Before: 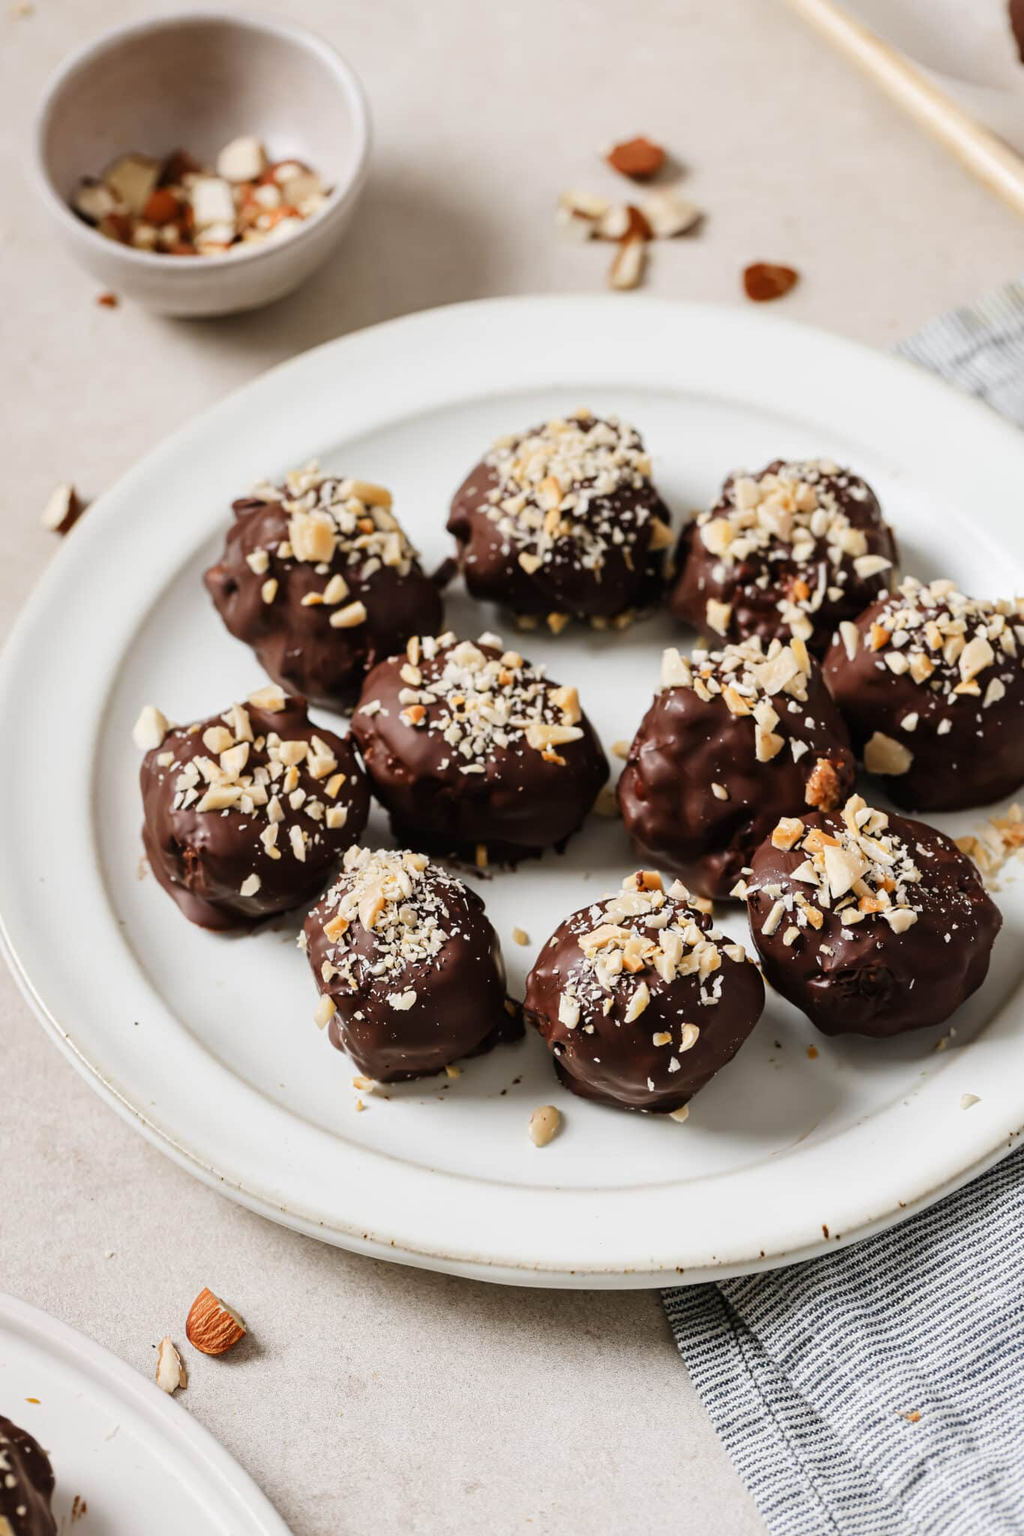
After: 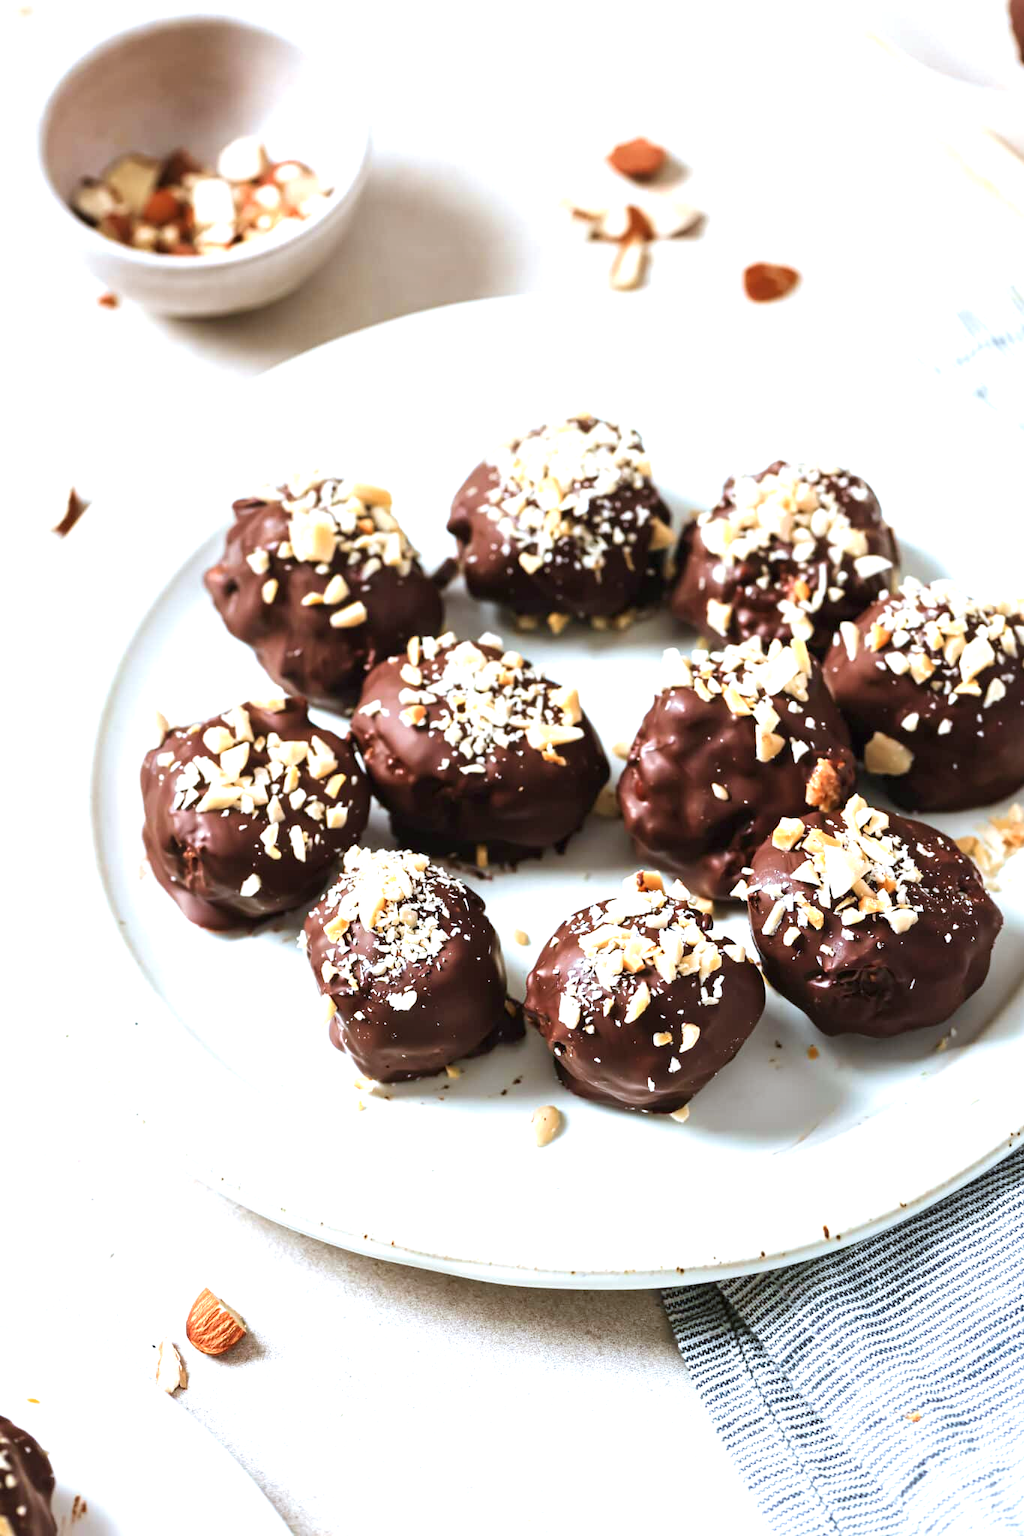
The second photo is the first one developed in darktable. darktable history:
velvia: strength 28.41%
color correction: highlights a* -4.23, highlights b* -10.68
exposure: black level correction 0, exposure 1.001 EV, compensate highlight preservation false
